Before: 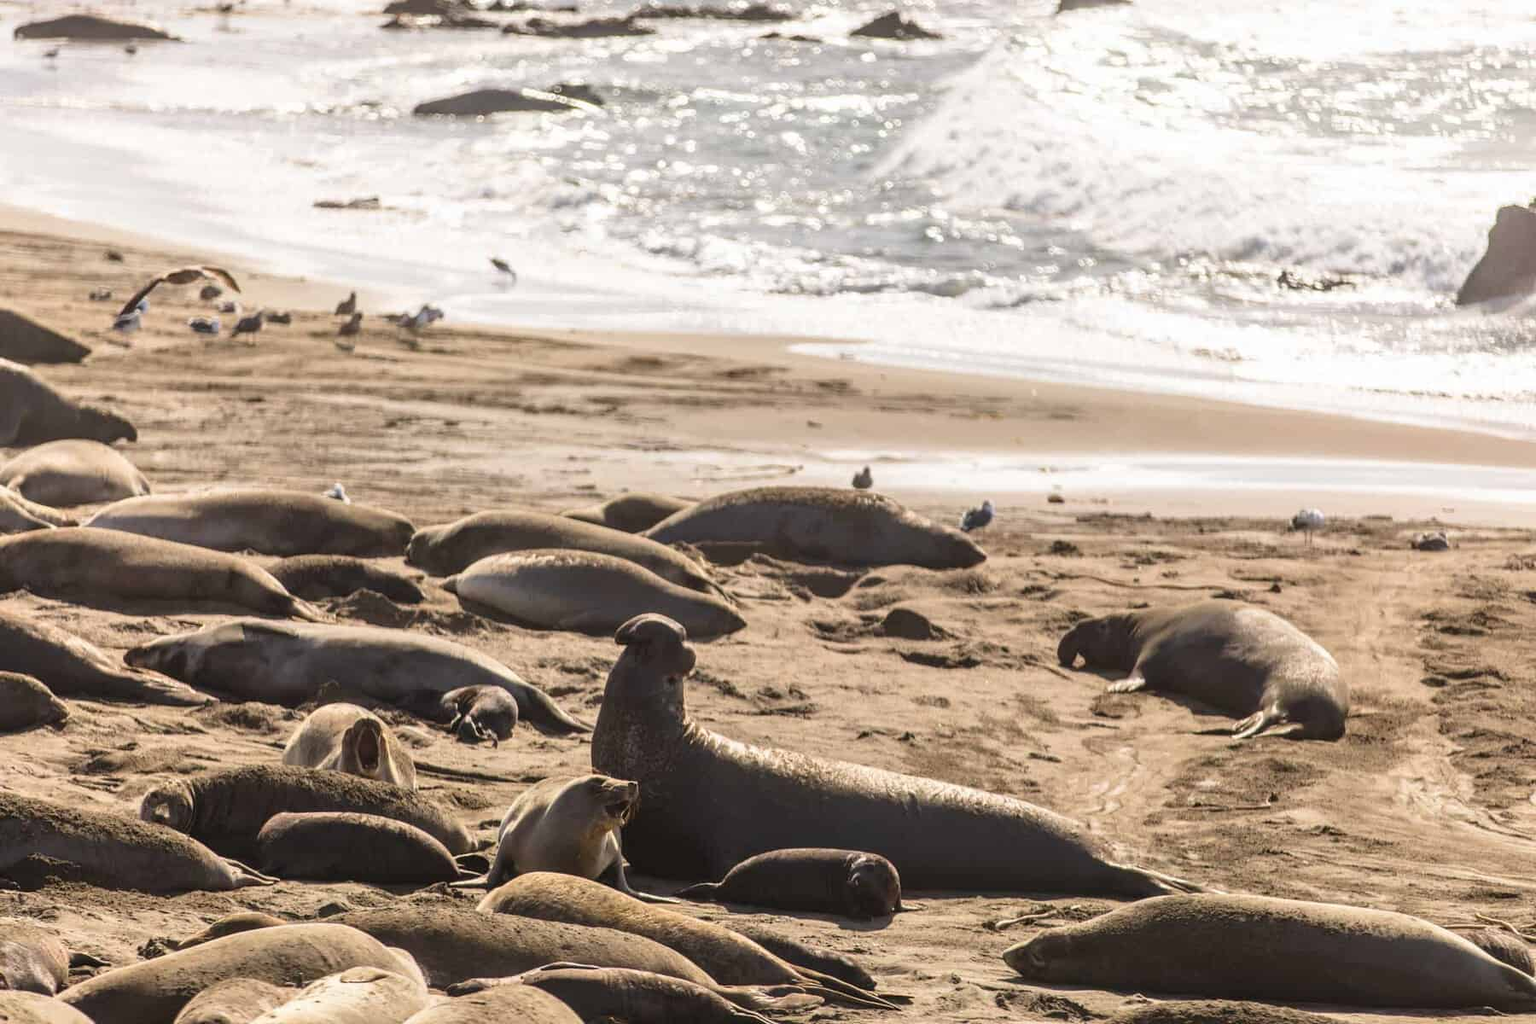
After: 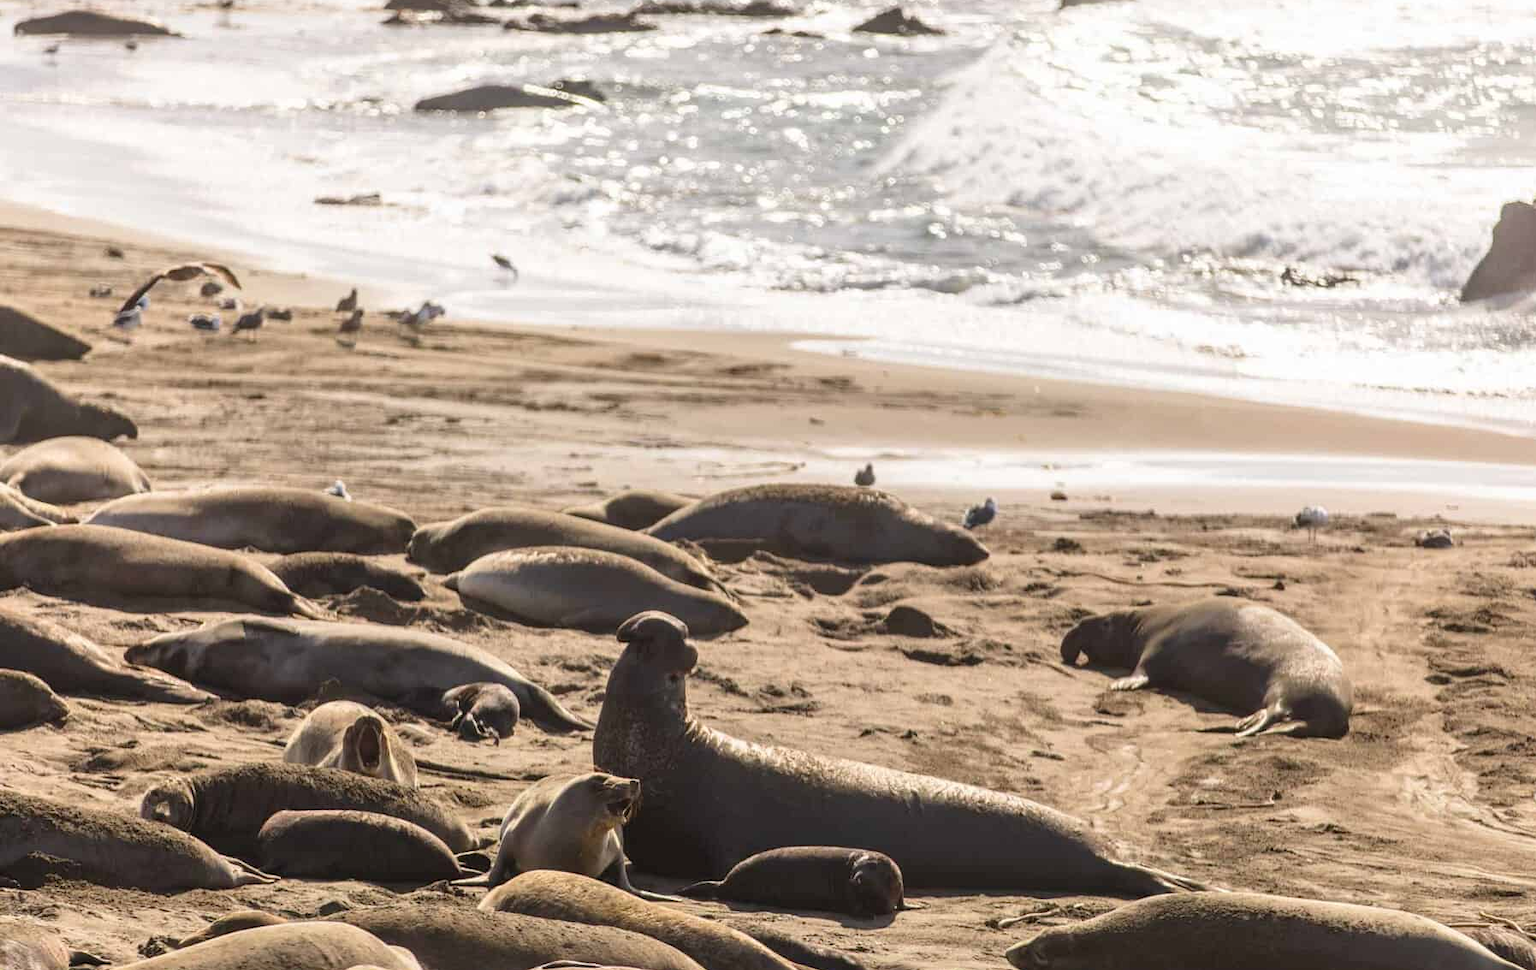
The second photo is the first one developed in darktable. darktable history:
crop: top 0.448%, right 0.264%, bottom 5.045%
levels: levels [0, 0.498, 1]
